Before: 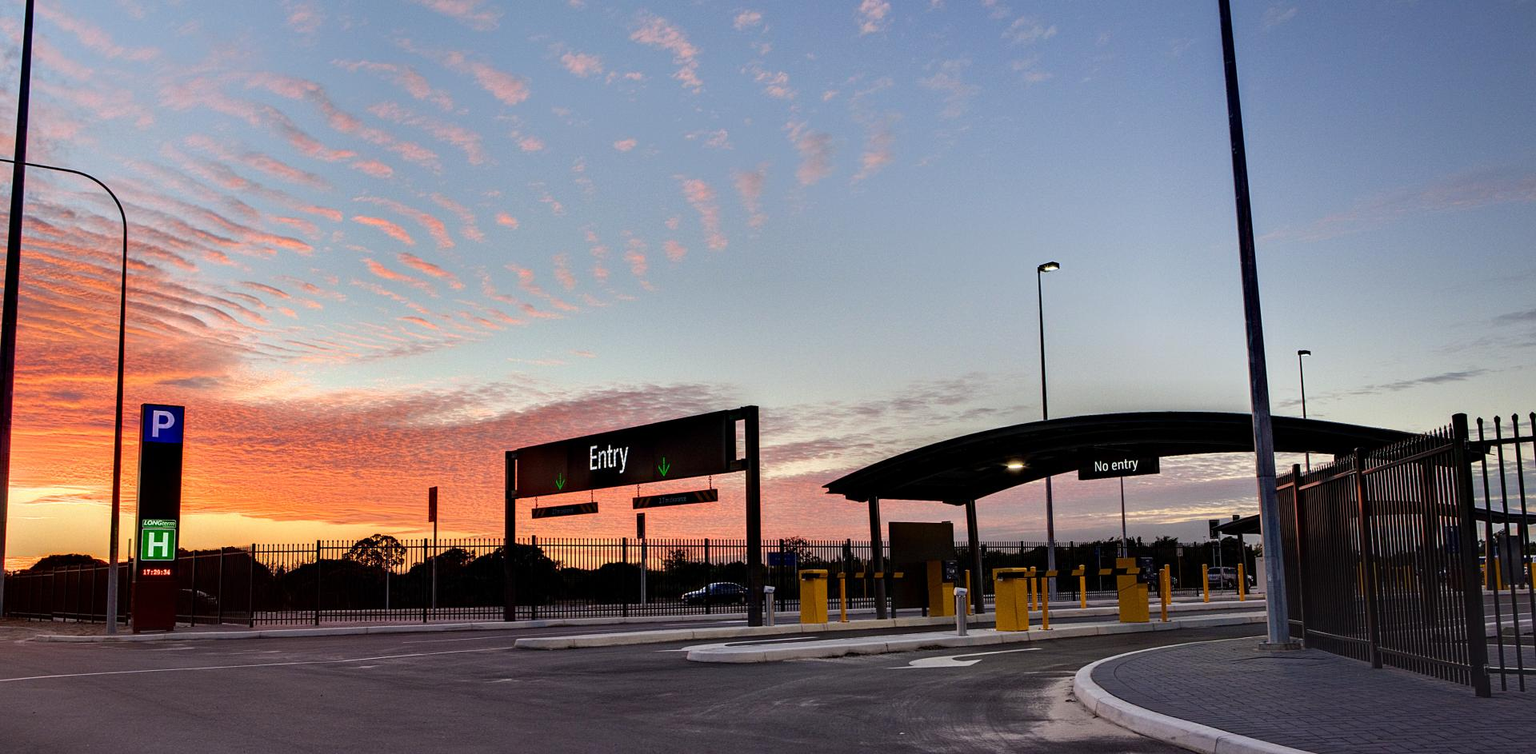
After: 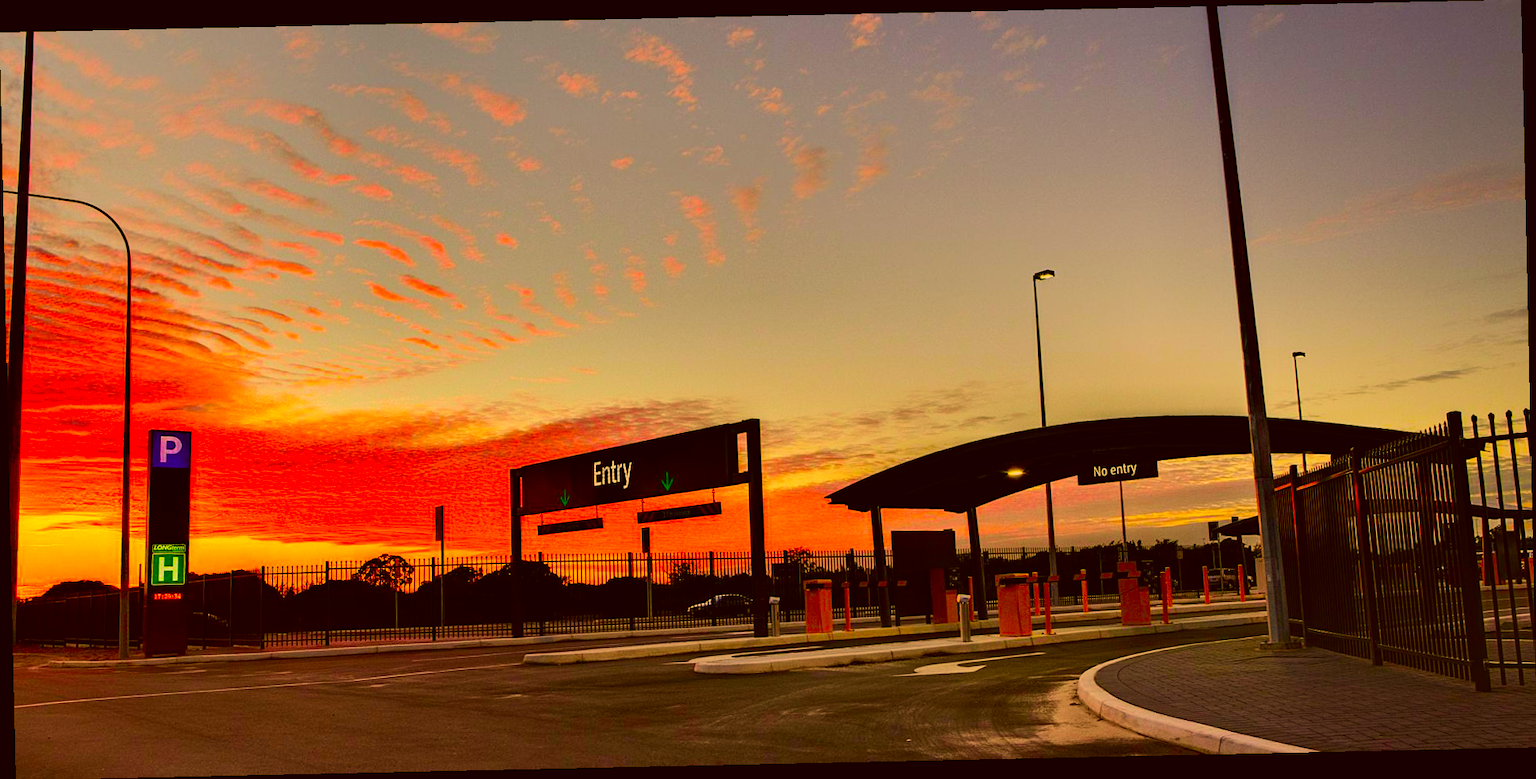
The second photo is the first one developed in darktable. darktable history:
color correction: highlights a* 10.44, highlights b* 30.04, shadows a* 2.73, shadows b* 17.51, saturation 1.72
graduated density: rotation 5.63°, offset 76.9
tone curve: curves: ch0 [(0, 0.01) (0.037, 0.032) (0.131, 0.108) (0.275, 0.256) (0.483, 0.512) (0.61, 0.665) (0.696, 0.742) (0.792, 0.819) (0.911, 0.925) (0.997, 0.995)]; ch1 [(0, 0) (0.308, 0.29) (0.425, 0.411) (0.492, 0.488) (0.505, 0.503) (0.527, 0.531) (0.568, 0.594) (0.683, 0.702) (0.746, 0.77) (1, 1)]; ch2 [(0, 0) (0.246, 0.233) (0.36, 0.352) (0.415, 0.415) (0.485, 0.487) (0.502, 0.504) (0.525, 0.523) (0.539, 0.553) (0.587, 0.594) (0.636, 0.652) (0.711, 0.729) (0.845, 0.855) (0.998, 0.977)], color space Lab, independent channels, preserve colors none
rotate and perspective: rotation -1.24°, automatic cropping off
